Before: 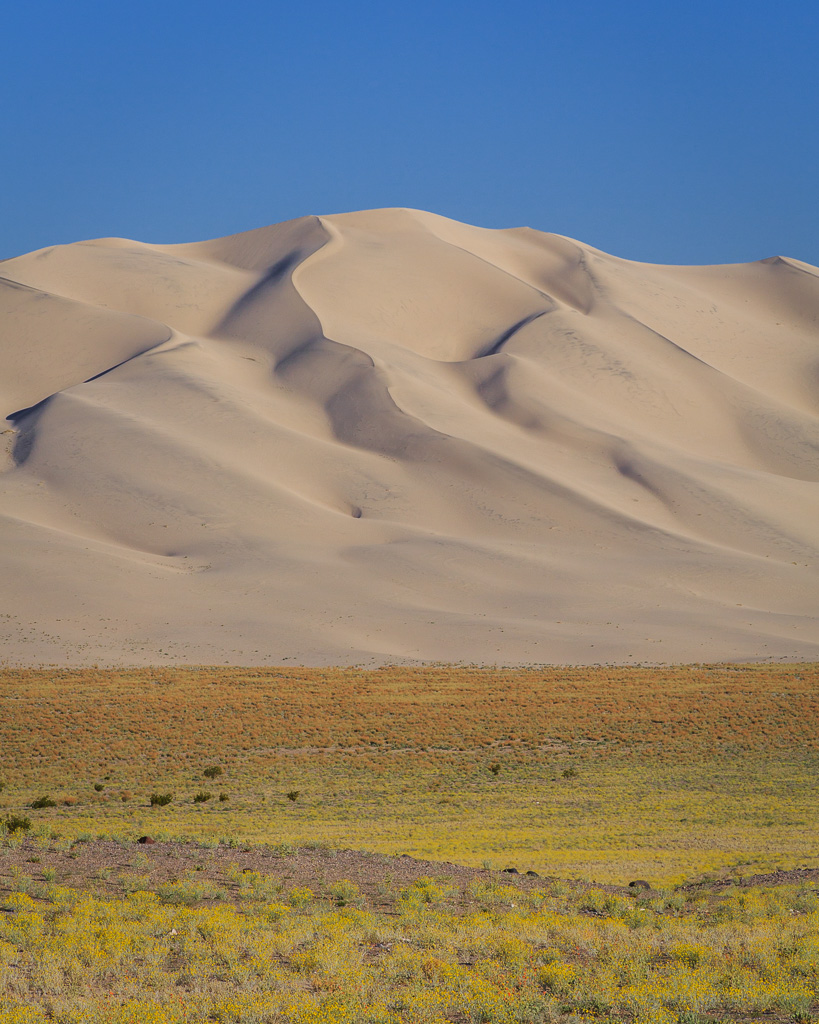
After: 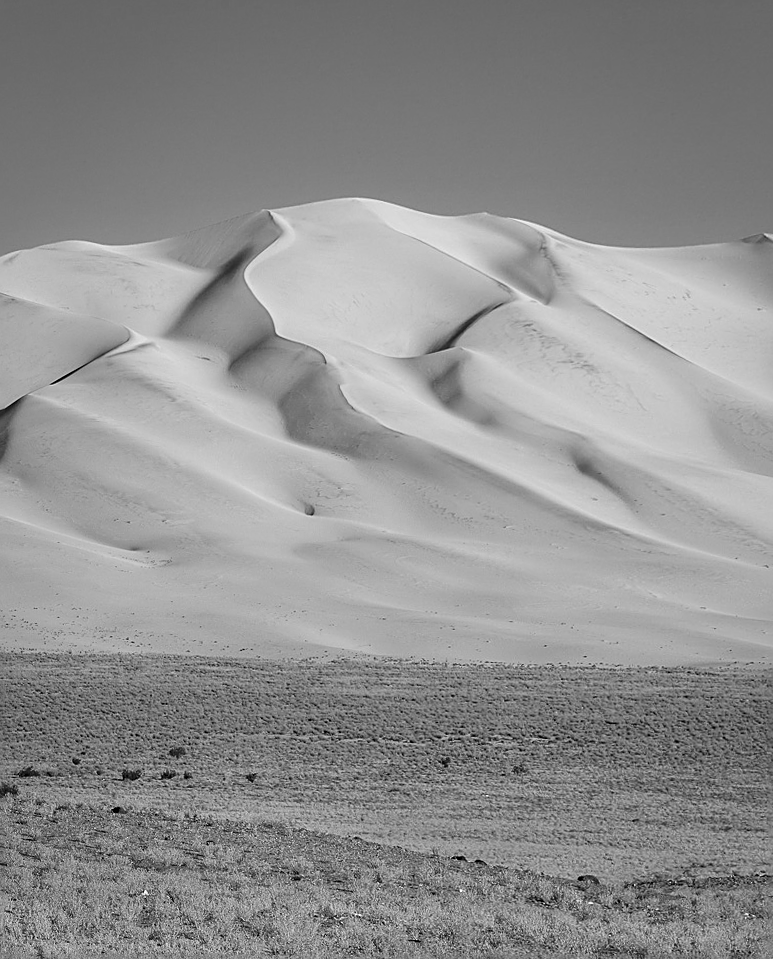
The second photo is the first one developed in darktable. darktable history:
rotate and perspective: rotation 0.062°, lens shift (vertical) 0.115, lens shift (horizontal) -0.133, crop left 0.047, crop right 0.94, crop top 0.061, crop bottom 0.94
tone equalizer: -8 EV -0.75 EV, -7 EV -0.7 EV, -6 EV -0.6 EV, -5 EV -0.4 EV, -3 EV 0.4 EV, -2 EV 0.6 EV, -1 EV 0.7 EV, +0 EV 0.75 EV, edges refinement/feathering 500, mask exposure compensation -1.57 EV, preserve details no
monochrome: a 0, b 0, size 0.5, highlights 0.57
sharpen: on, module defaults
